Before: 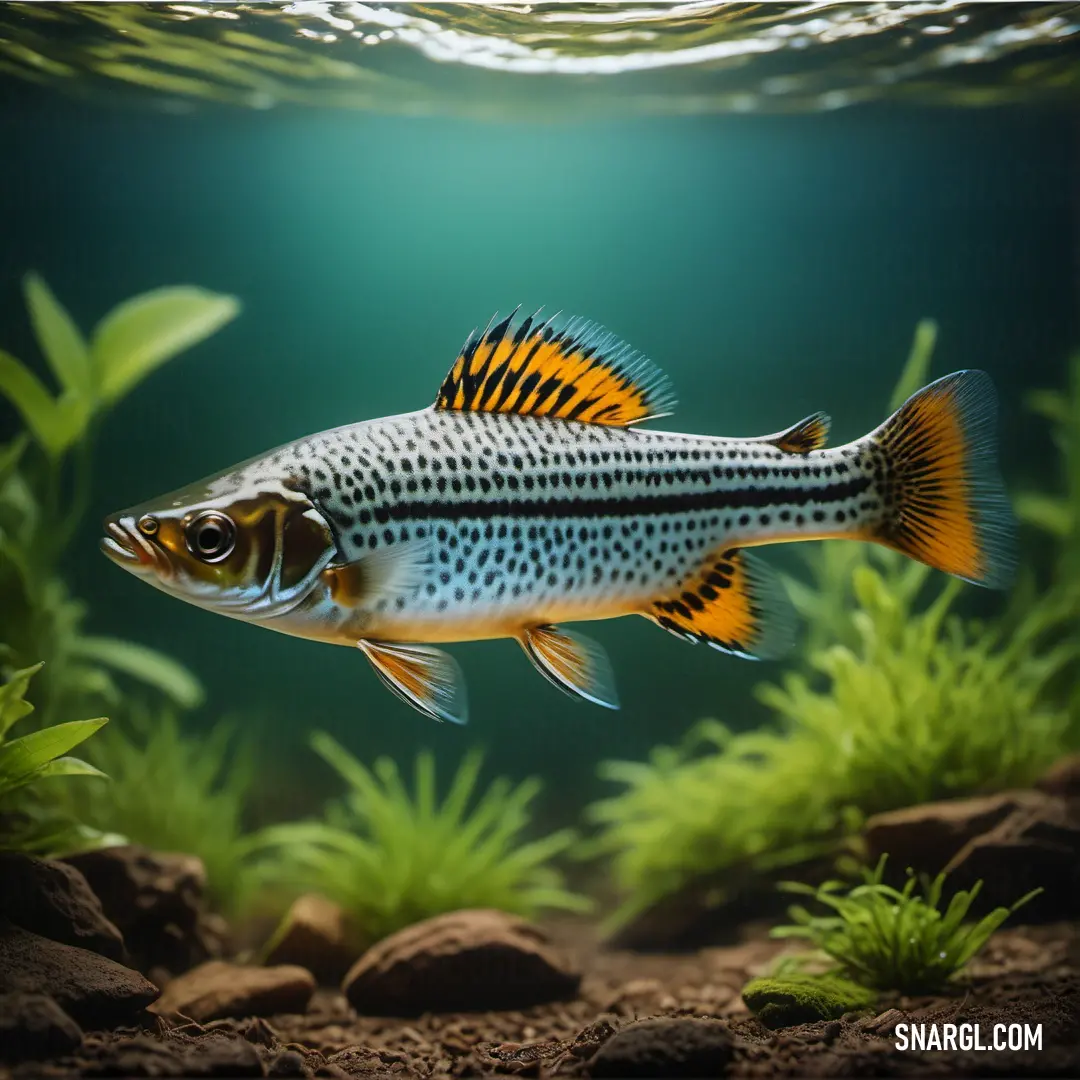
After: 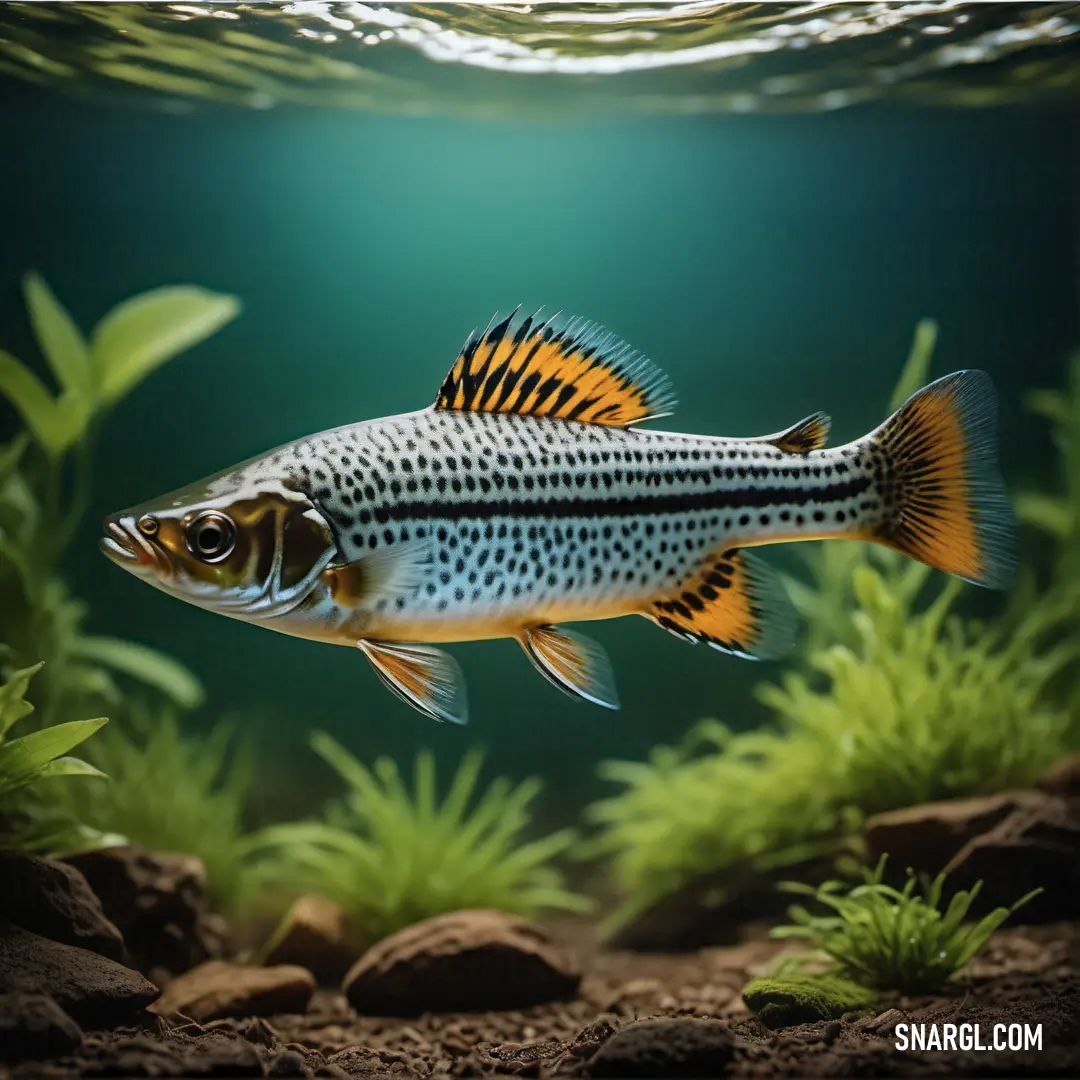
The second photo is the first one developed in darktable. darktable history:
color correction: highlights b* -0.031, saturation 0.828
haze removal: strength 0.302, distance 0.247, compatibility mode true, adaptive false
